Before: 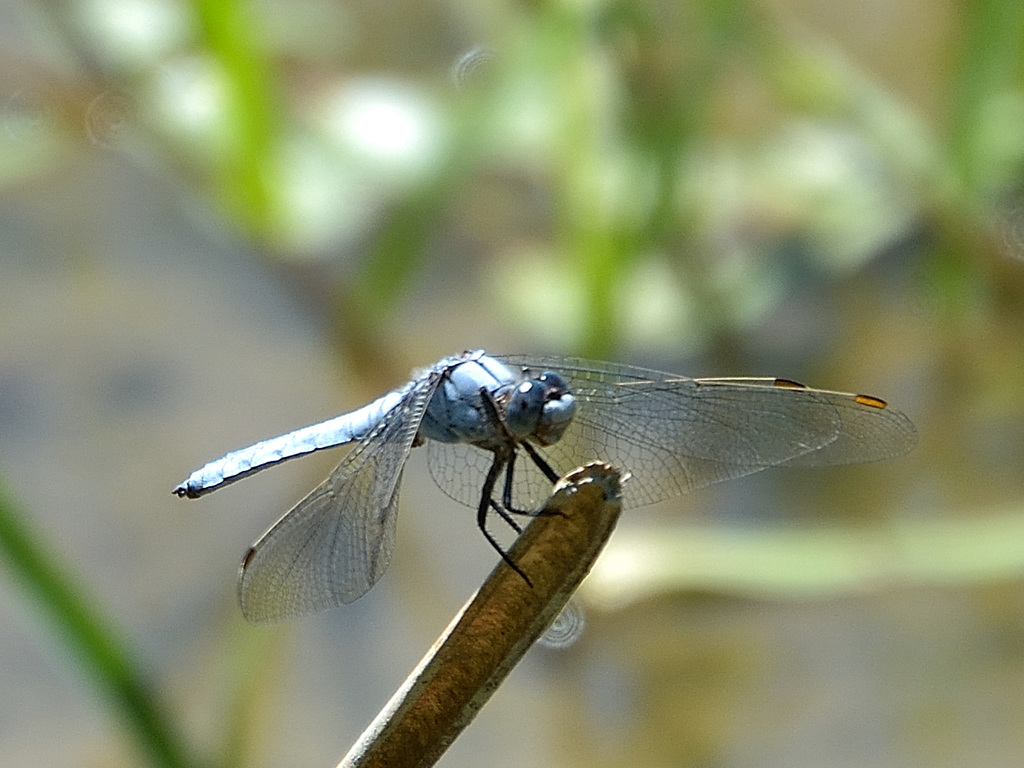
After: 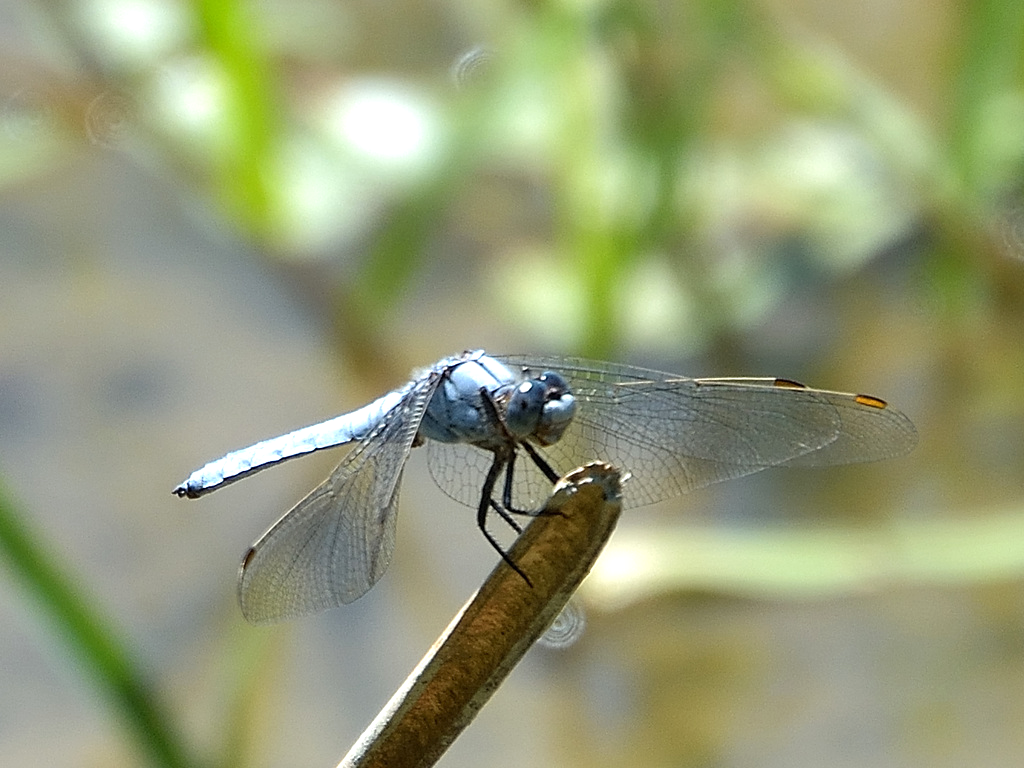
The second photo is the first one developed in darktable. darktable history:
exposure: exposure 0.261 EV, compensate exposure bias true, compensate highlight preservation false
